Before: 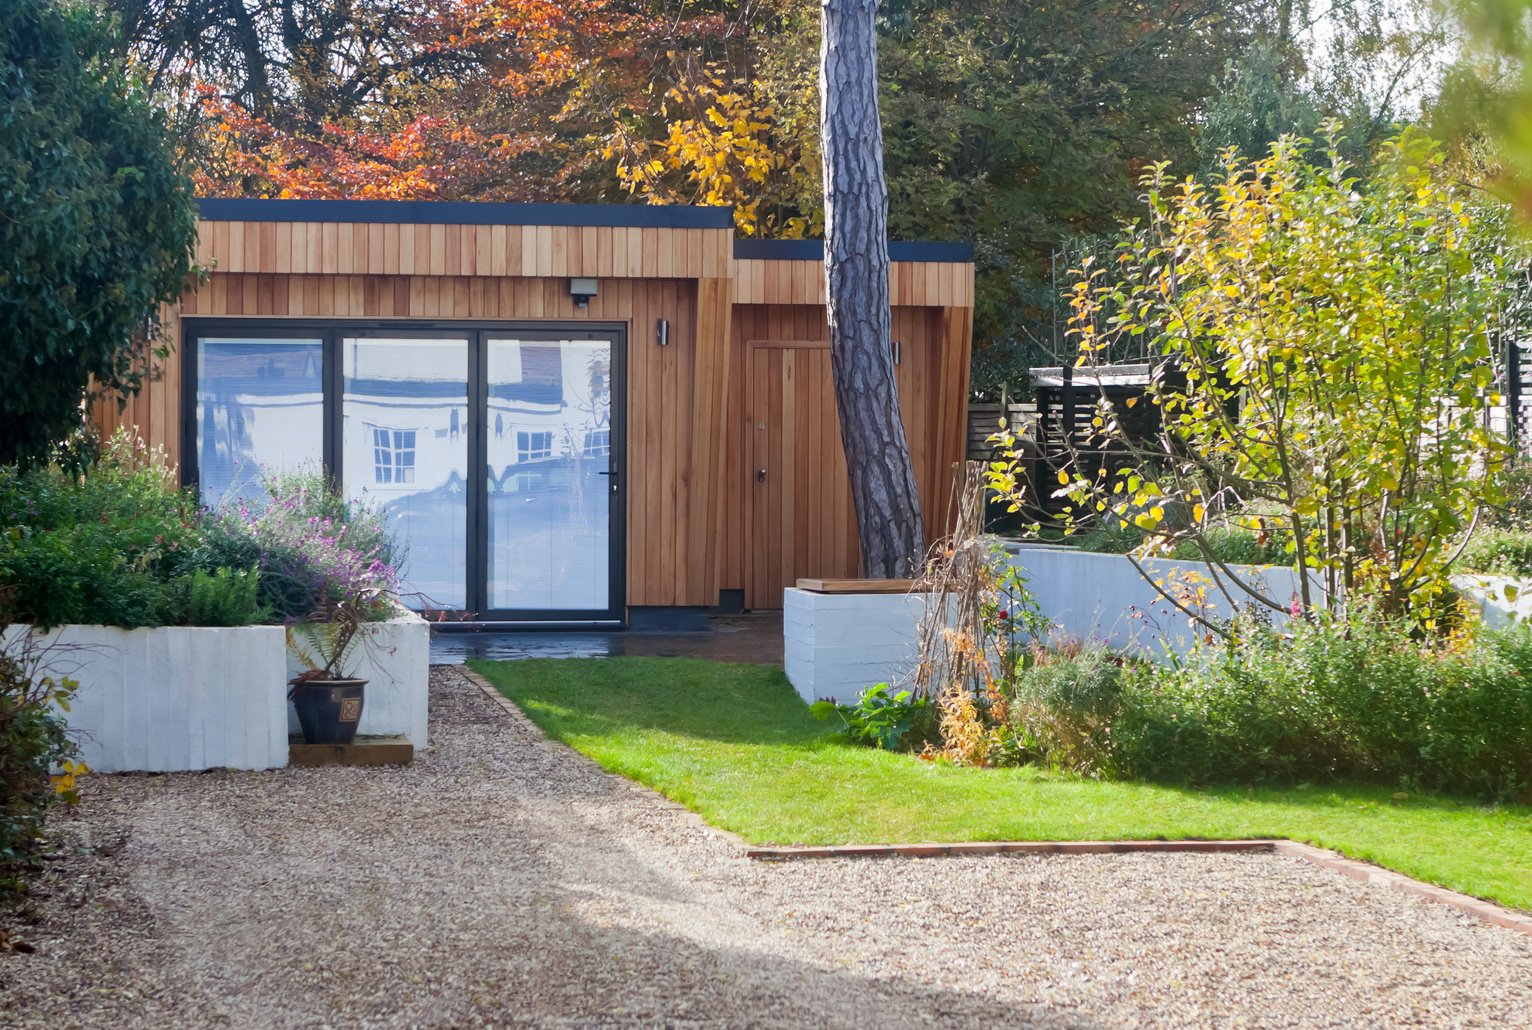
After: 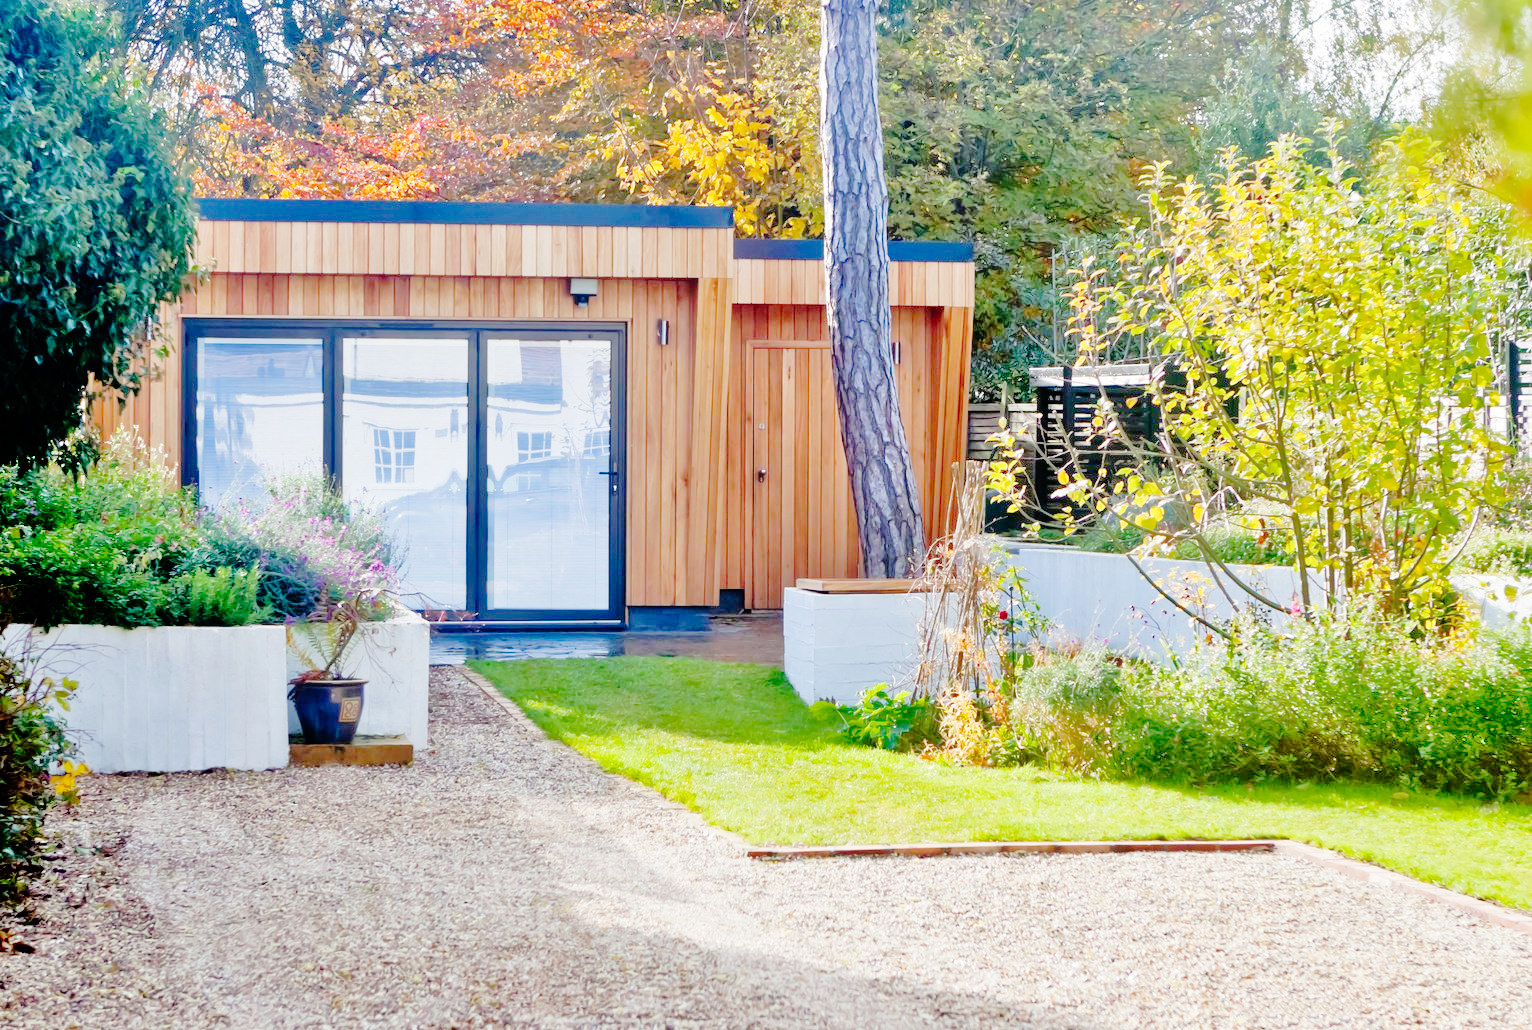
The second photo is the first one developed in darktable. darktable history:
color calibration: illuminant same as pipeline (D50), adaptation none (bypass), x 0.334, y 0.334, temperature 5021.34 K
tone equalizer: -7 EV 0.159 EV, -6 EV 0.626 EV, -5 EV 1.14 EV, -4 EV 1.33 EV, -3 EV 1.16 EV, -2 EV 0.6 EV, -1 EV 0.151 EV
base curve: curves: ch0 [(0, 0) (0.036, 0.01) (0.123, 0.254) (0.258, 0.504) (0.507, 0.748) (1, 1)], preserve colors none
